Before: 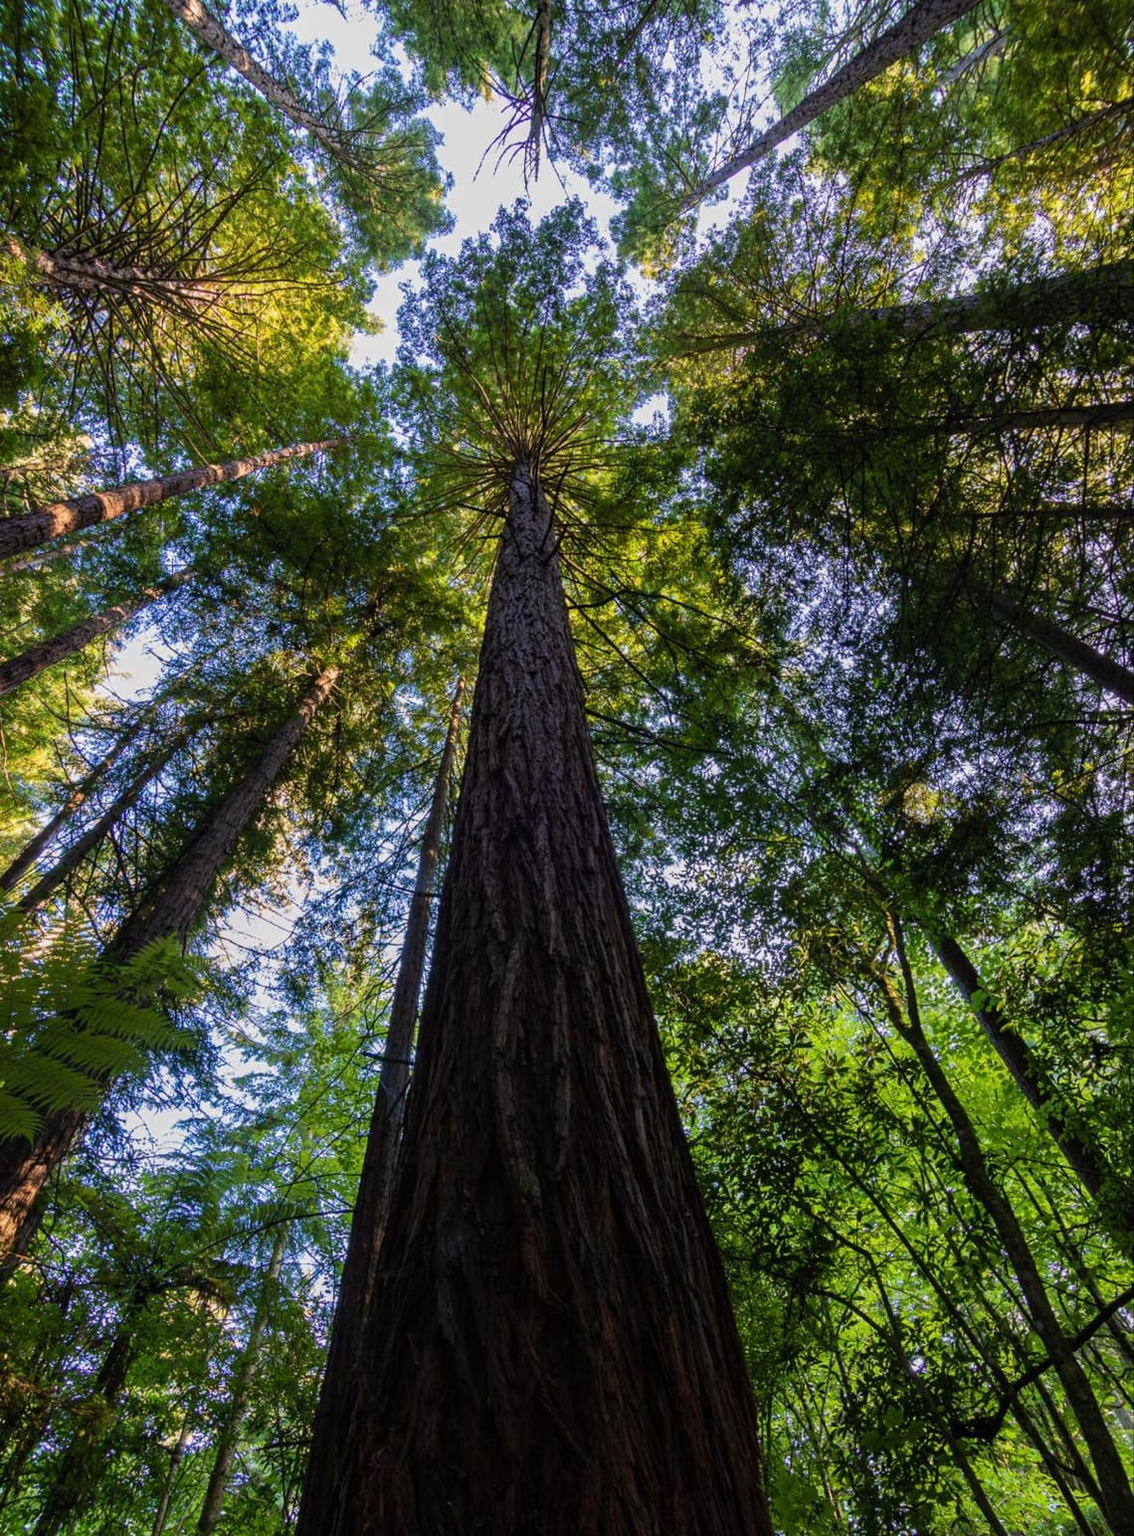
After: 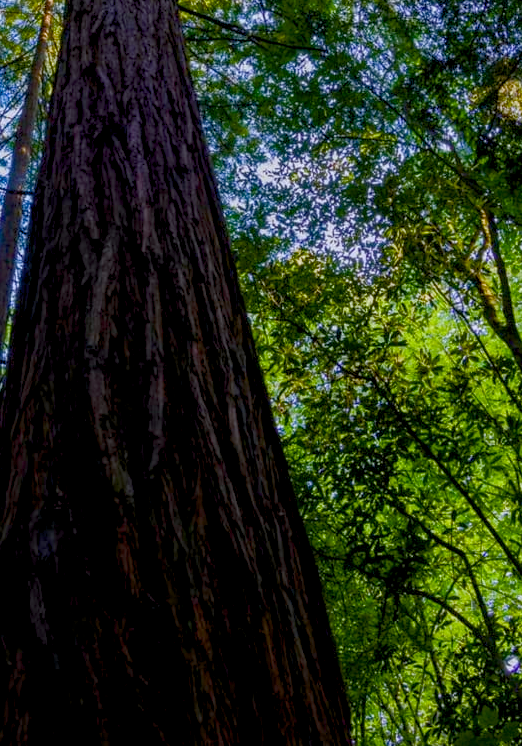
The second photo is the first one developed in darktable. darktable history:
color balance rgb: global offset › luminance -0.5%, perceptual saturation grading › highlights -17.77%, perceptual saturation grading › mid-tones 33.1%, perceptual saturation grading › shadows 50.52%, perceptual brilliance grading › highlights 10.8%, perceptual brilliance grading › shadows -10.8%, global vibrance 24.22%, contrast -25%
crop: left 35.976%, top 45.819%, right 18.162%, bottom 5.807%
white balance: red 0.976, blue 1.04
